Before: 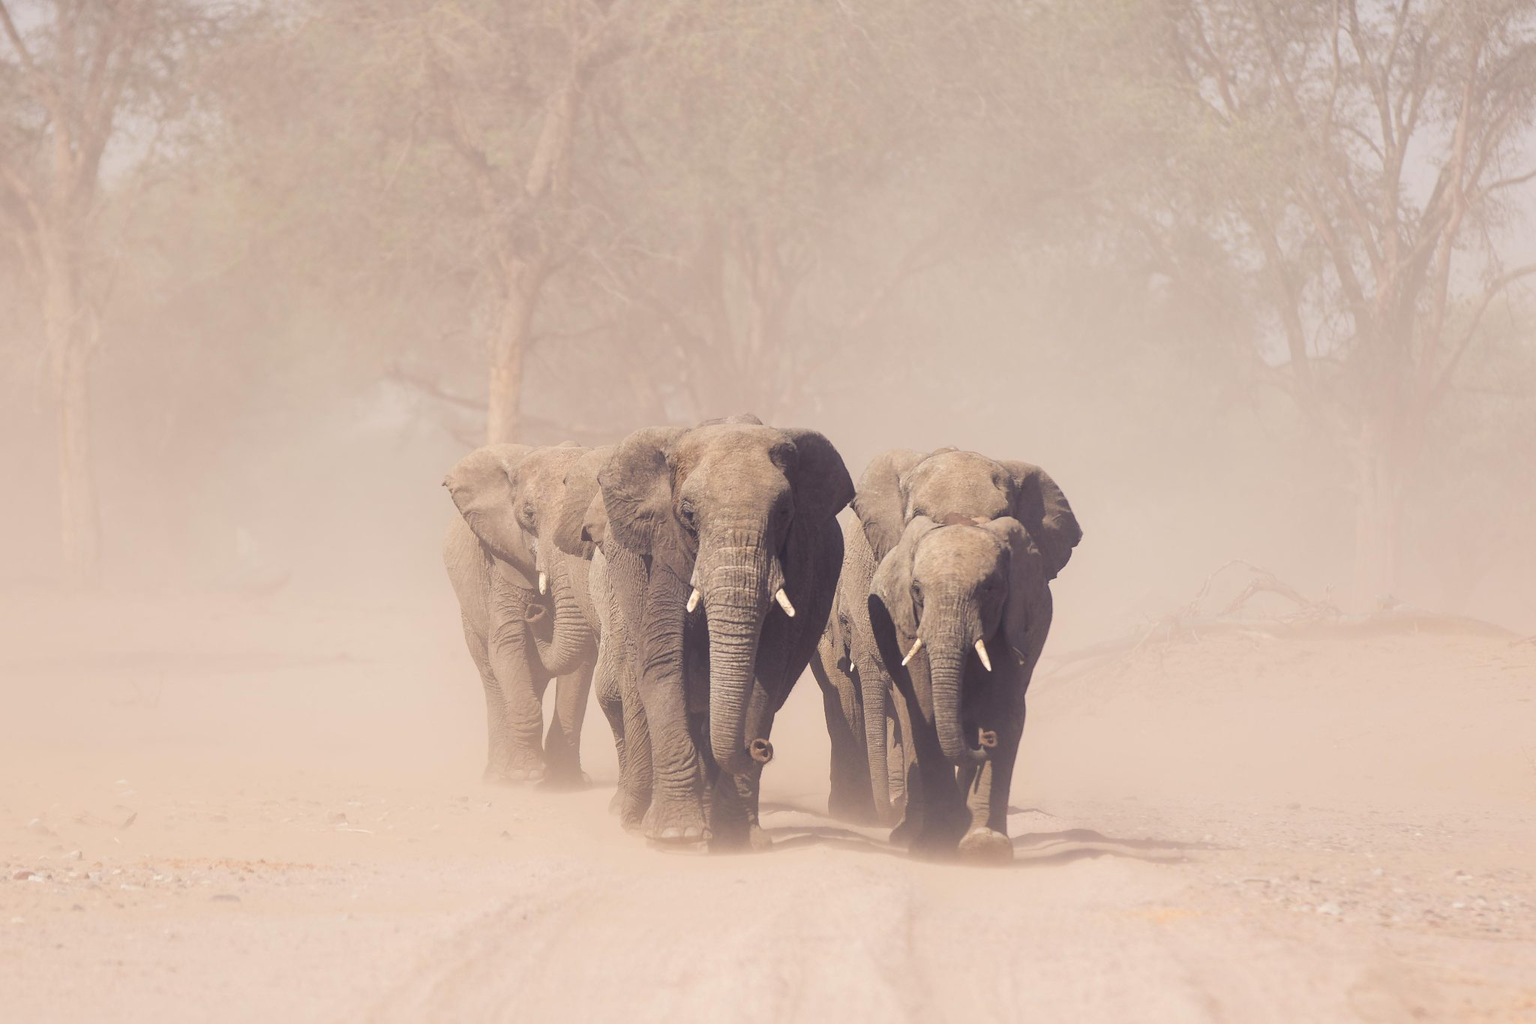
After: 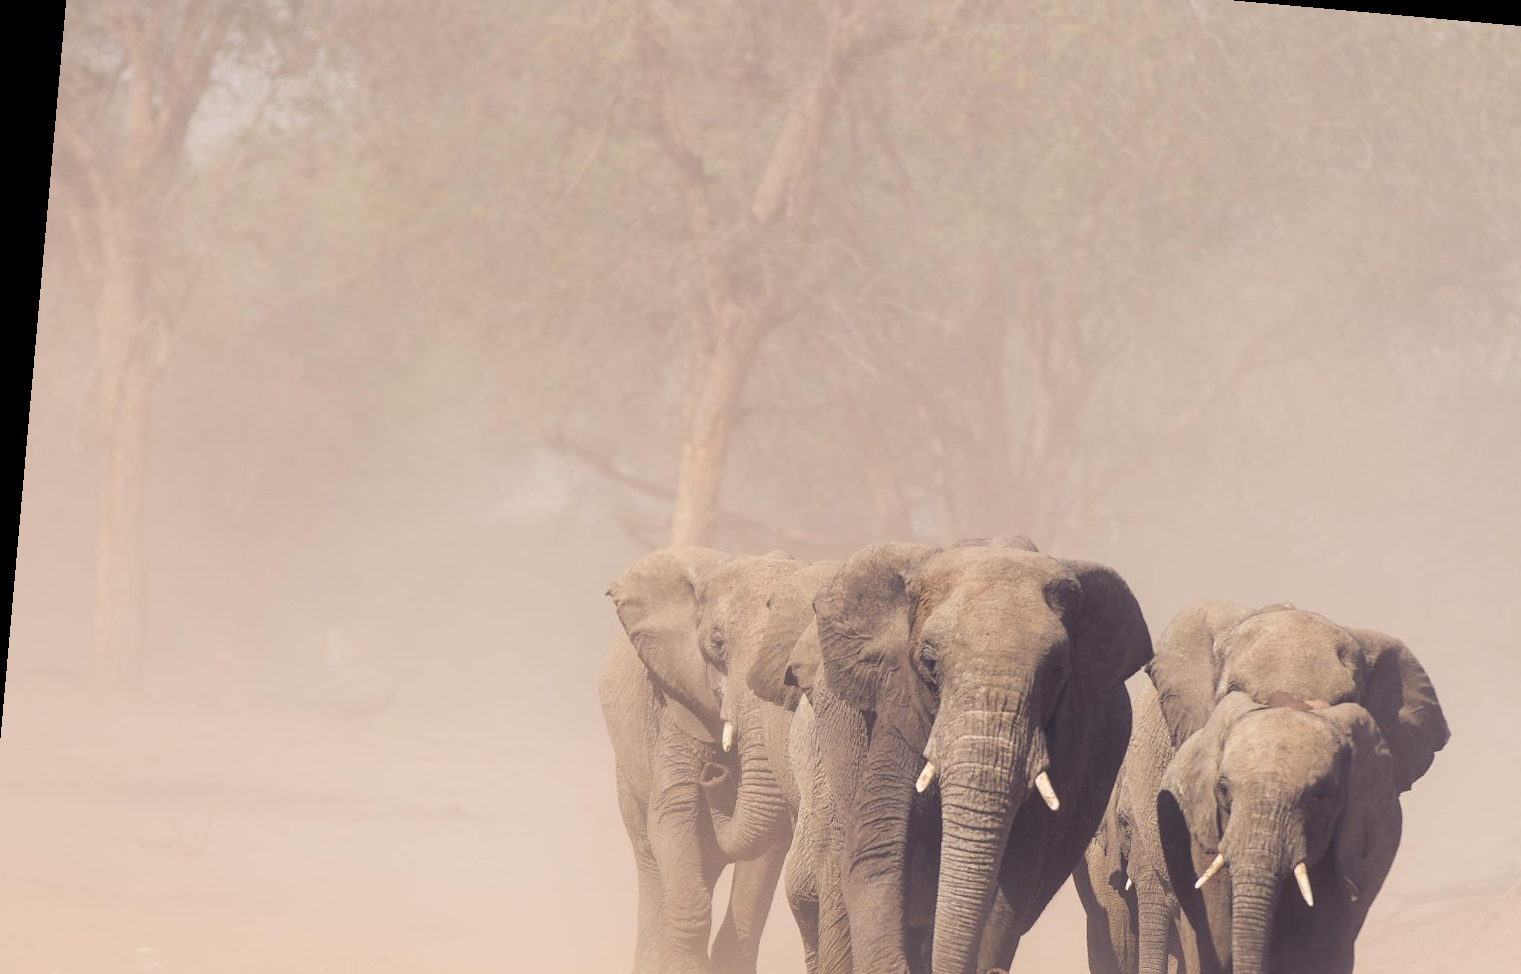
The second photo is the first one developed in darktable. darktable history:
crop and rotate: angle -5.09°, left 2.095%, top 6.639%, right 27.488%, bottom 30.114%
